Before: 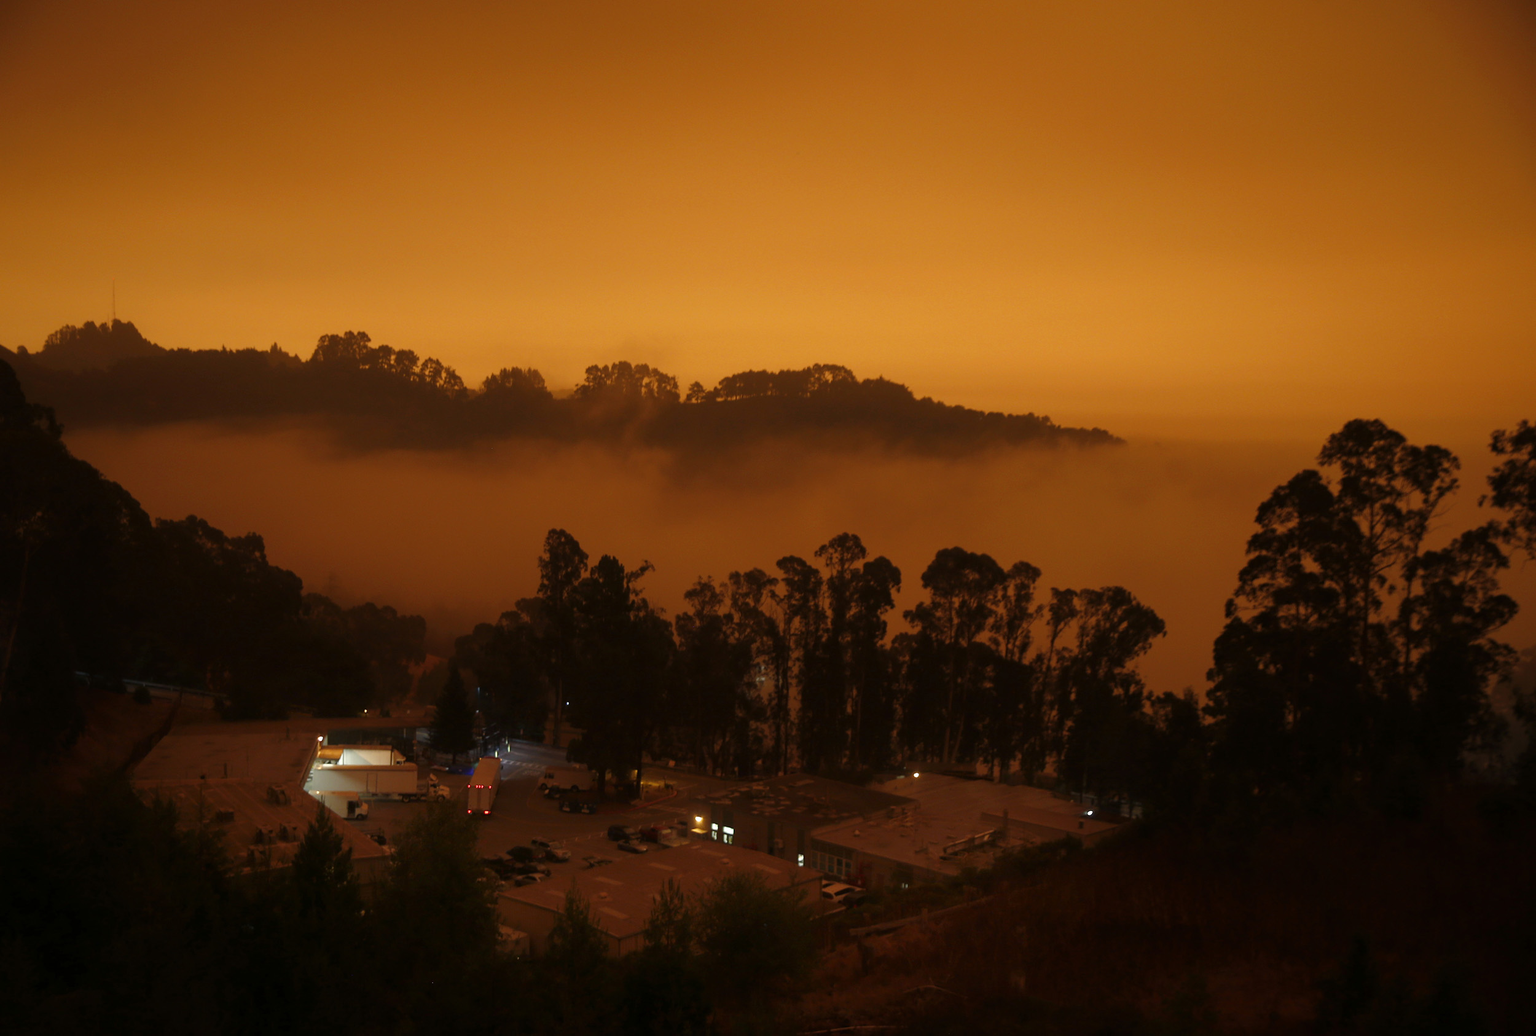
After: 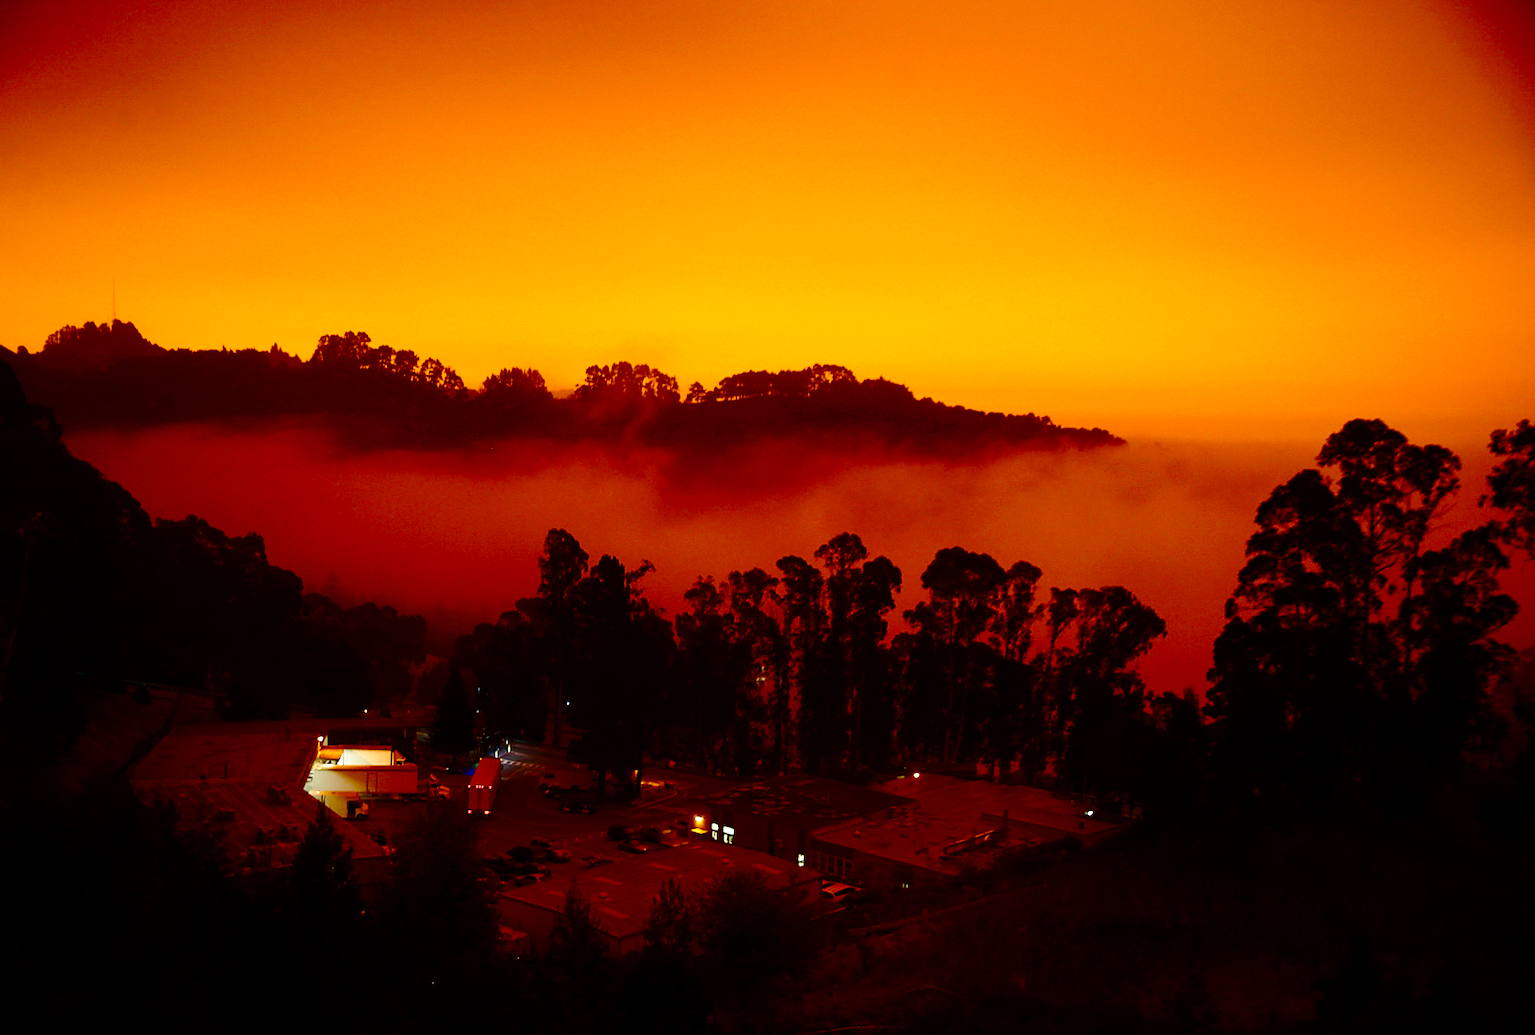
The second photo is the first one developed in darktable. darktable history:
color balance rgb: highlights gain › chroma 2.995%, highlights gain › hue 77.64°, linear chroma grading › global chroma 15.344%, perceptual saturation grading › global saturation 10.401%
contrast brightness saturation: contrast 0.2, brightness -0.11, saturation 0.099
sharpen: on, module defaults
base curve: curves: ch0 [(0, 0) (0.028, 0.03) (0.121, 0.232) (0.46, 0.748) (0.859, 0.968) (1, 1)], preserve colors none
